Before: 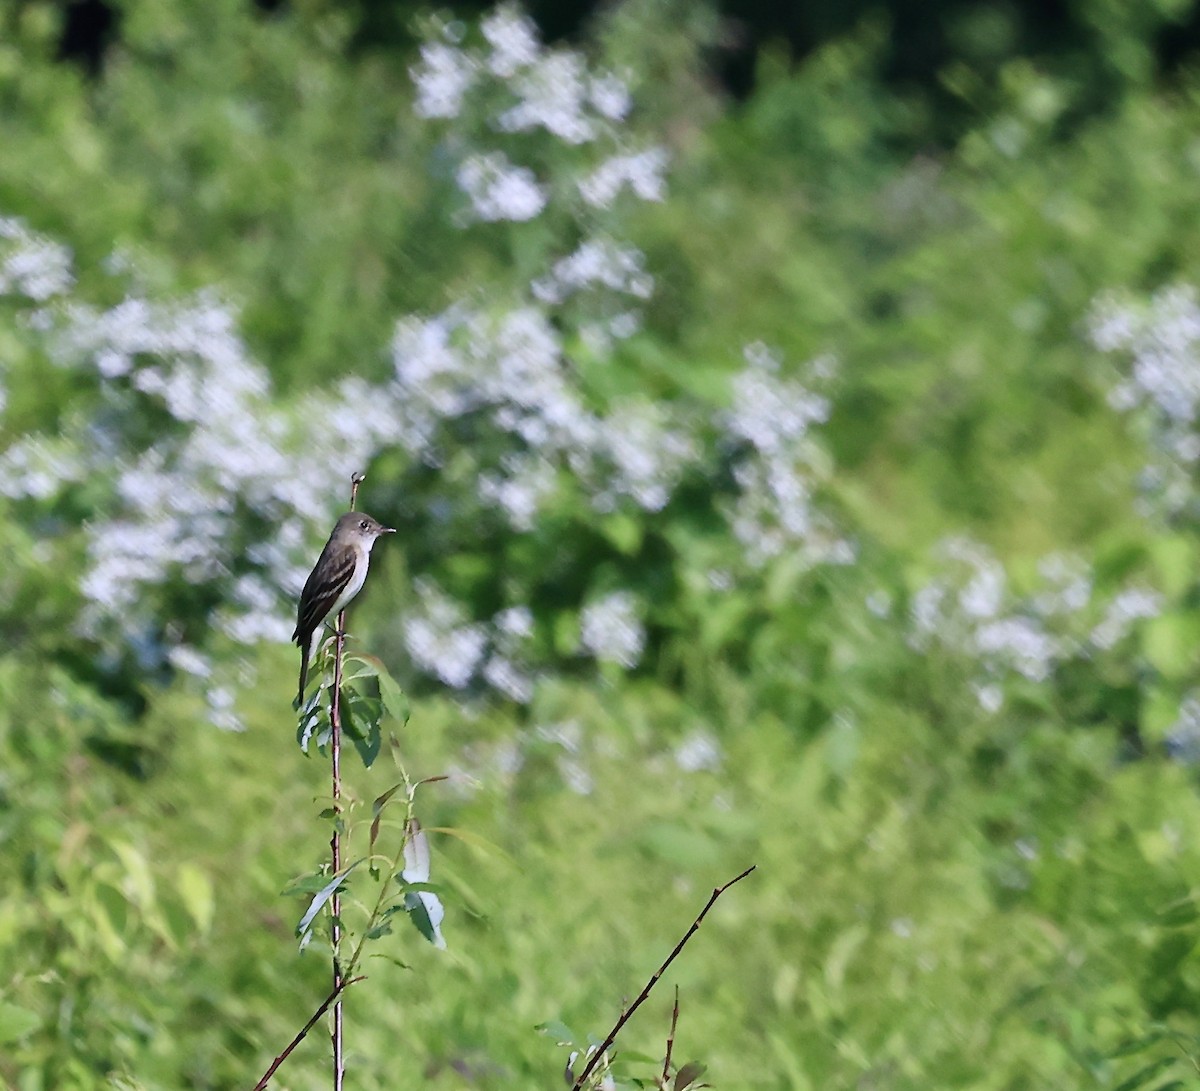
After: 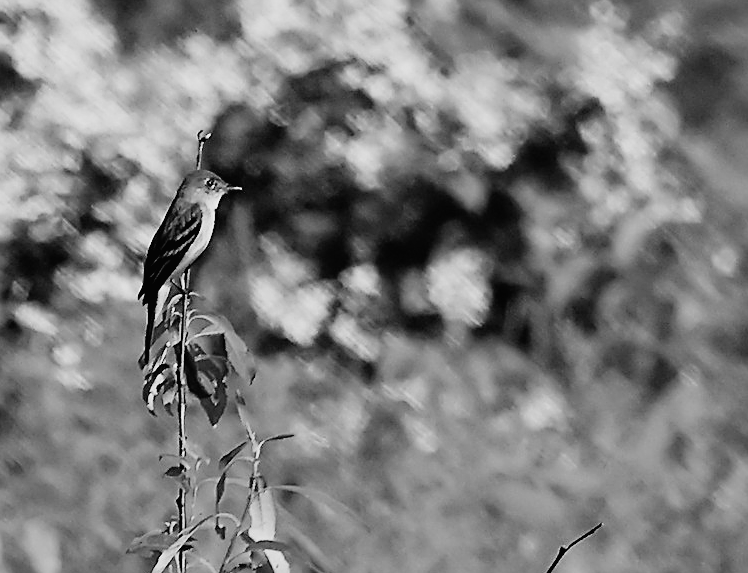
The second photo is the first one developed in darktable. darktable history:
tone equalizer: on, module defaults
sharpen: on, module defaults
color calibration: output gray [0.246, 0.254, 0.501, 0], gray › normalize channels true, illuminant F (fluorescent), F source F9 (Cool White Deluxe 4150 K) – high CRI, x 0.374, y 0.373, temperature 4155.62 K, gamut compression 0.025
filmic rgb: black relative exposure -5.11 EV, white relative exposure 3.97 EV, hardness 2.89, contrast 1.388, highlights saturation mix -19.38%
crop: left 12.878%, top 31.388%, right 24.768%, bottom 16.056%
contrast brightness saturation: contrast -0.019, brightness -0.01, saturation 0.026
